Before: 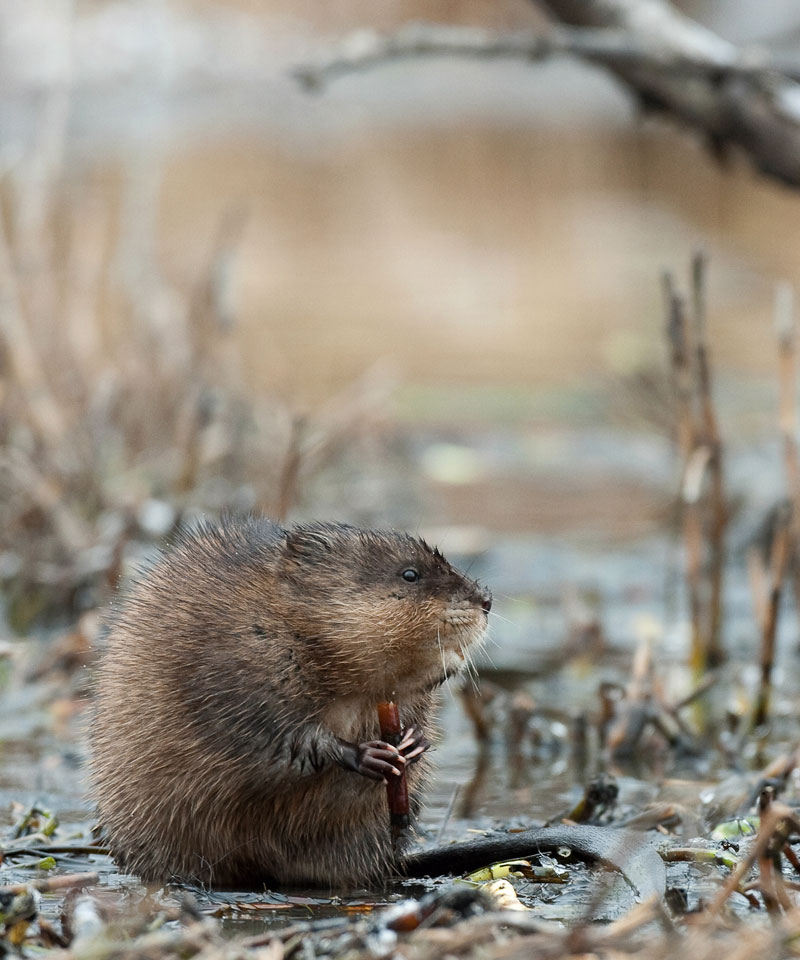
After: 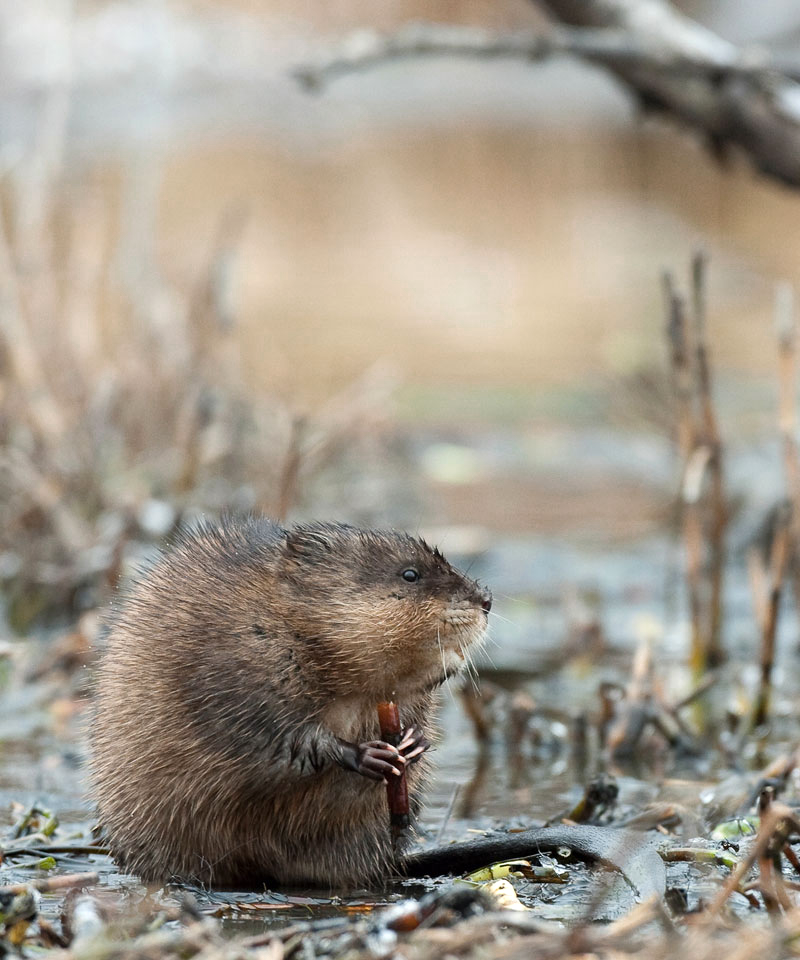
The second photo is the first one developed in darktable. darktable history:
color zones: curves: ch0 [(0, 0.465) (0.092, 0.596) (0.289, 0.464) (0.429, 0.453) (0.571, 0.464) (0.714, 0.455) (0.857, 0.462) (1, 0.465)]
exposure: exposure 0.205 EV, compensate exposure bias true, compensate highlight preservation false
